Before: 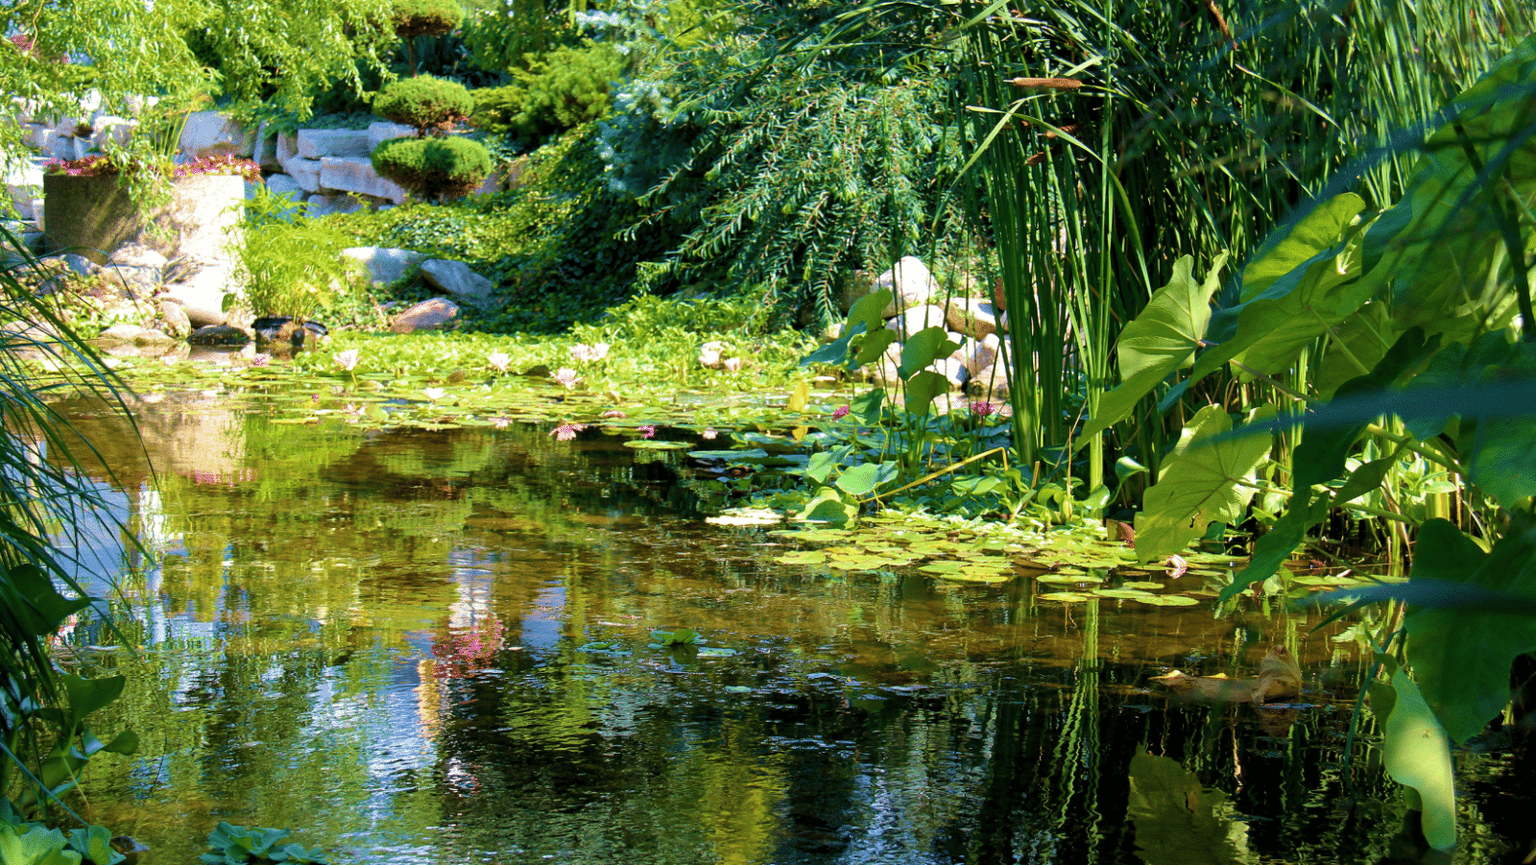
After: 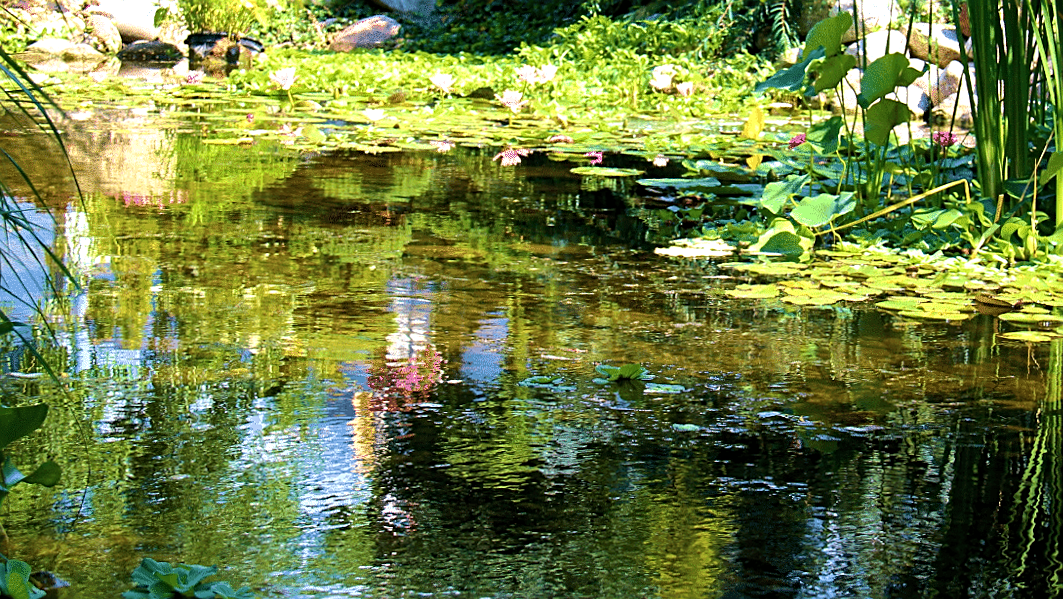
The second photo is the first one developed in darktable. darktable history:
crop and rotate: angle -0.82°, left 3.85%, top 31.828%, right 27.992%
tone equalizer: -8 EV -0.417 EV, -7 EV -0.389 EV, -6 EV -0.333 EV, -5 EV -0.222 EV, -3 EV 0.222 EV, -2 EV 0.333 EV, -1 EV 0.389 EV, +0 EV 0.417 EV, edges refinement/feathering 500, mask exposure compensation -1.57 EV, preserve details no
sharpen: on, module defaults
